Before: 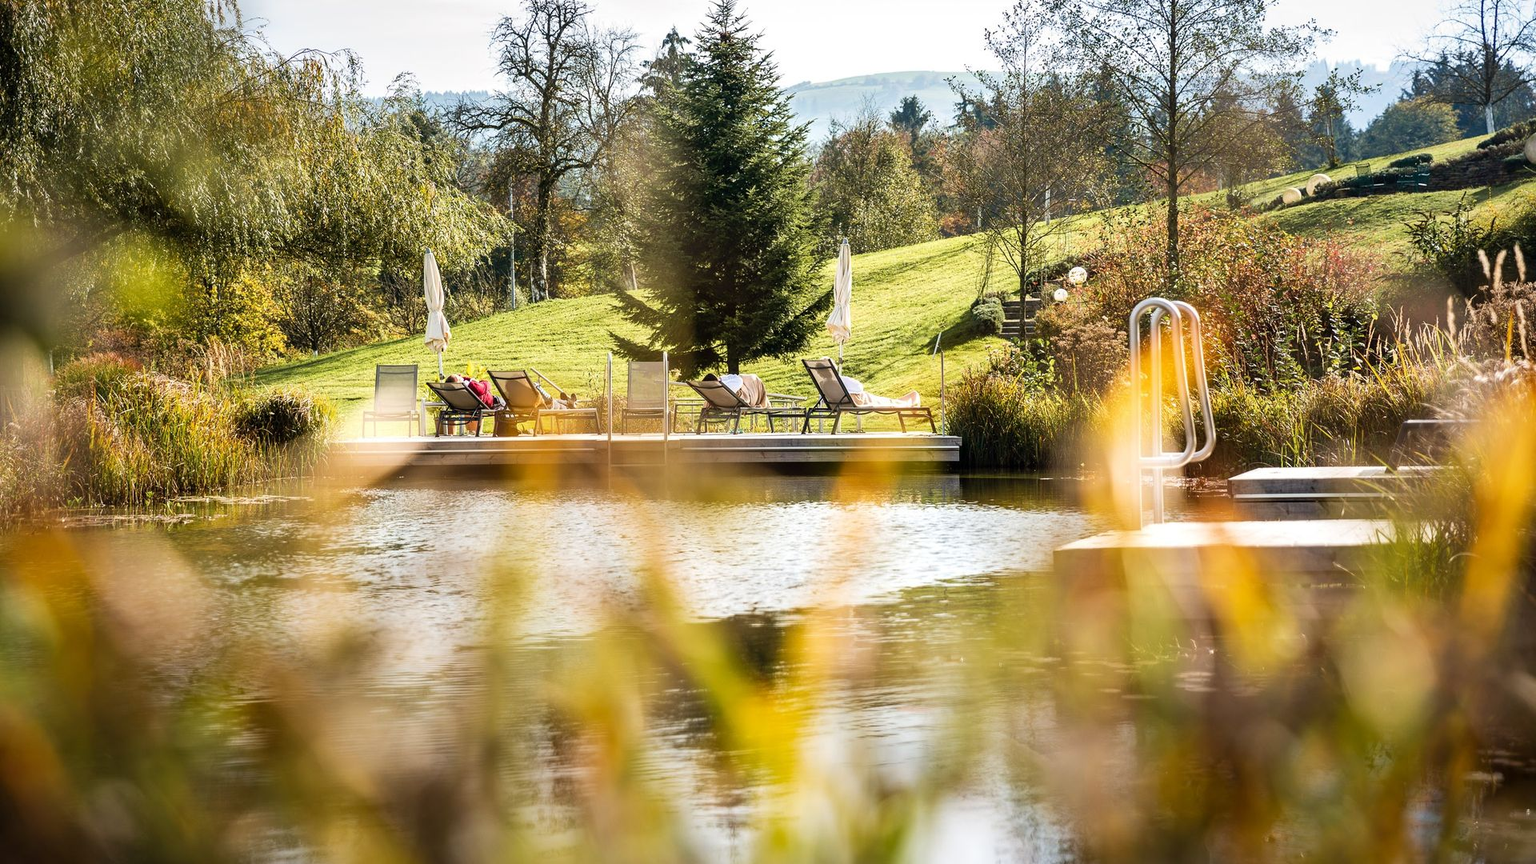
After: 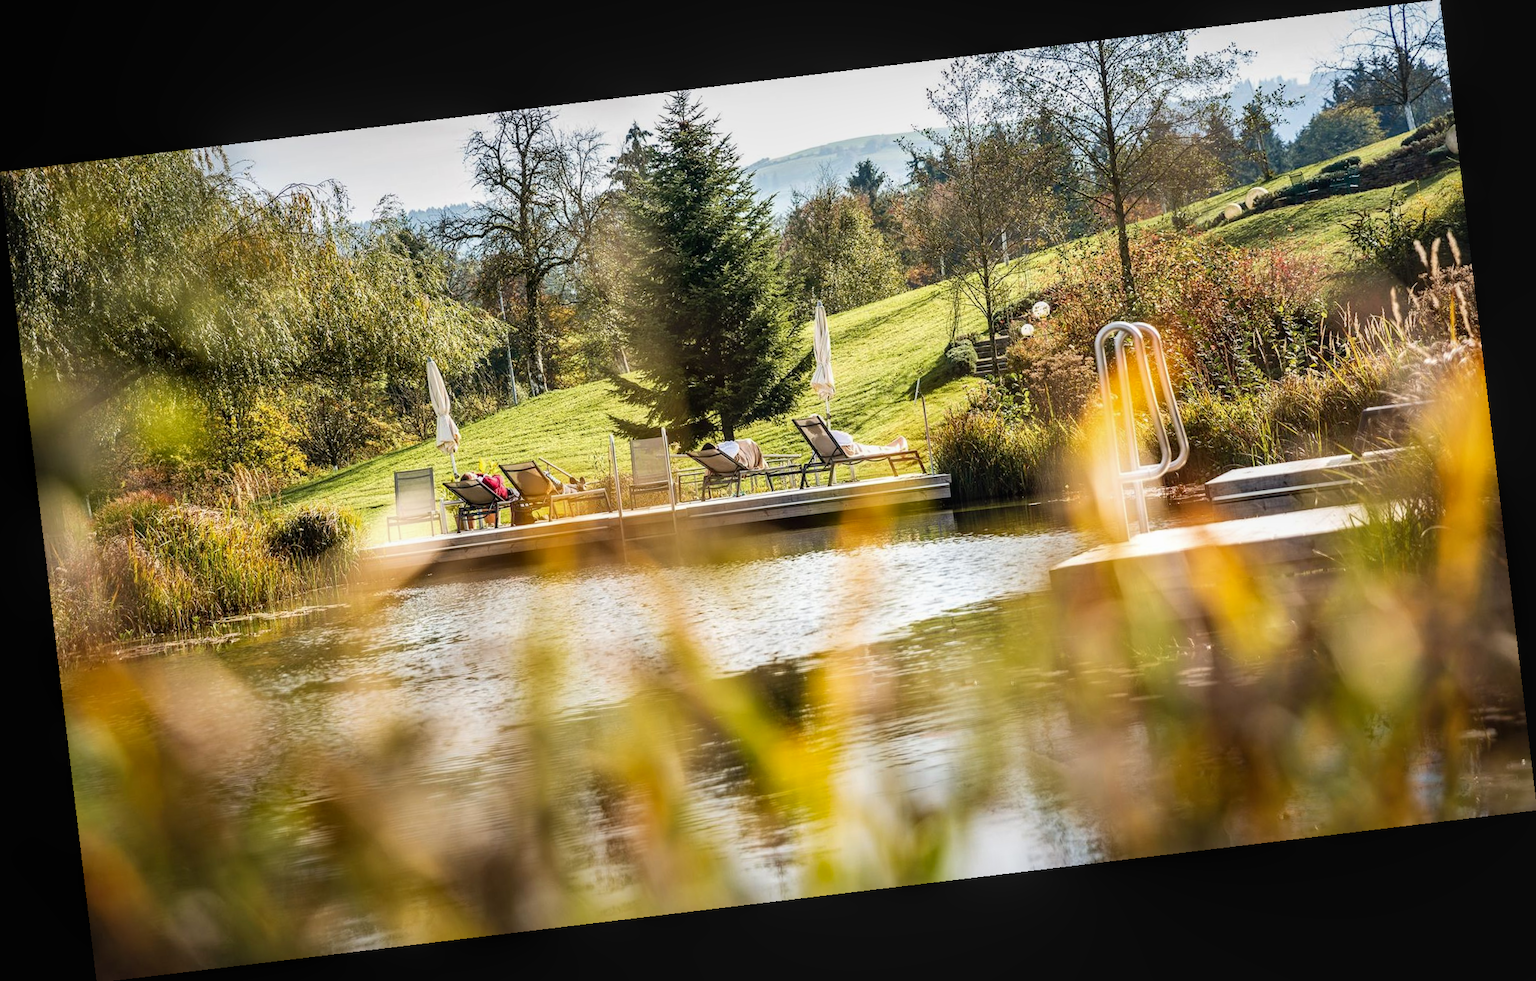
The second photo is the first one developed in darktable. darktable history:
local contrast: detail 115%
rotate and perspective: rotation -6.83°, automatic cropping off
